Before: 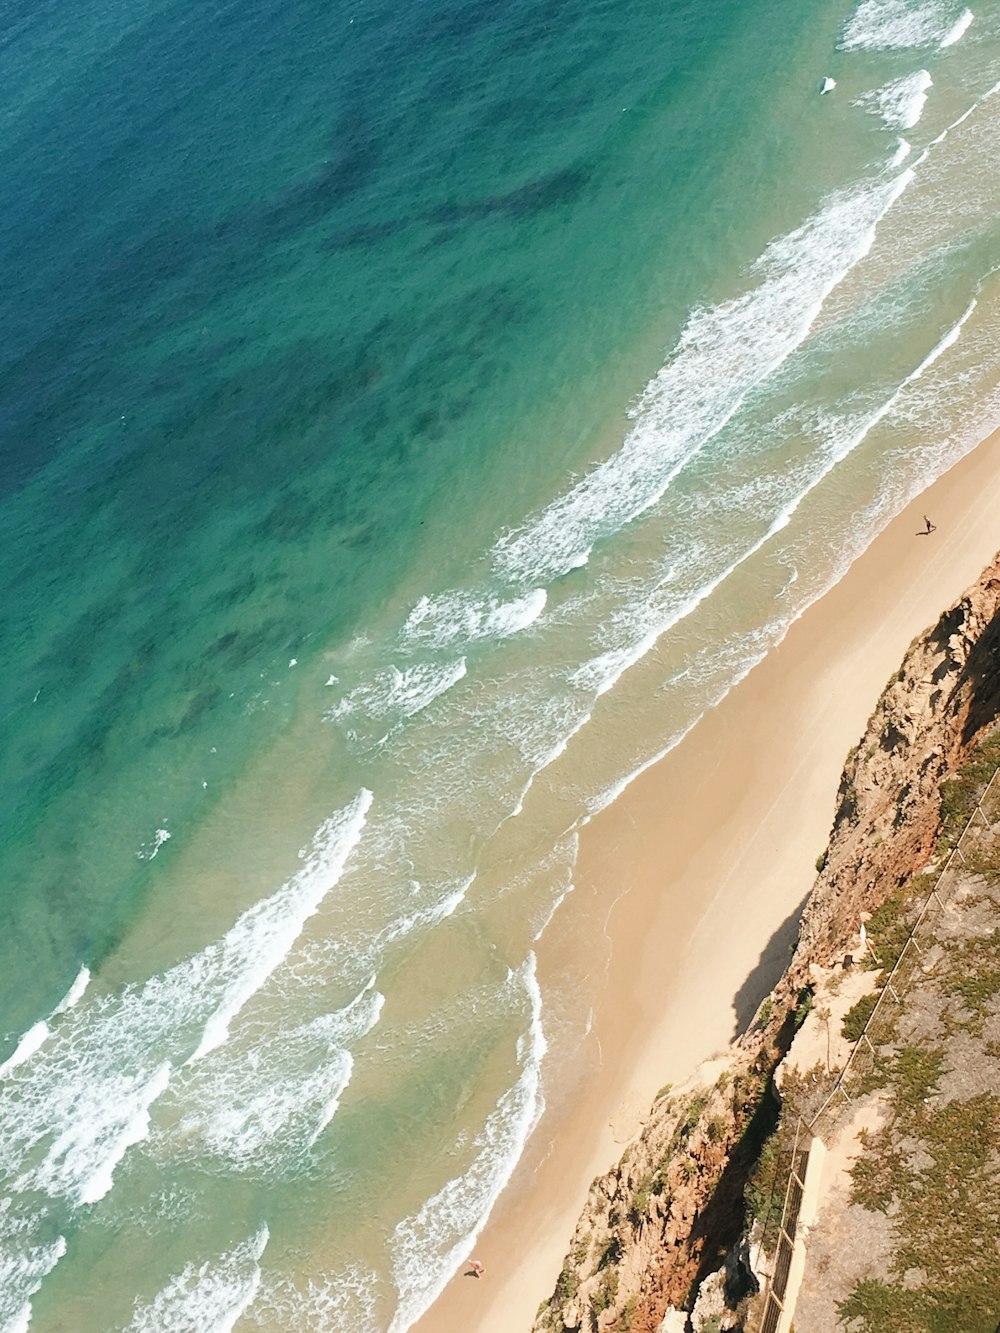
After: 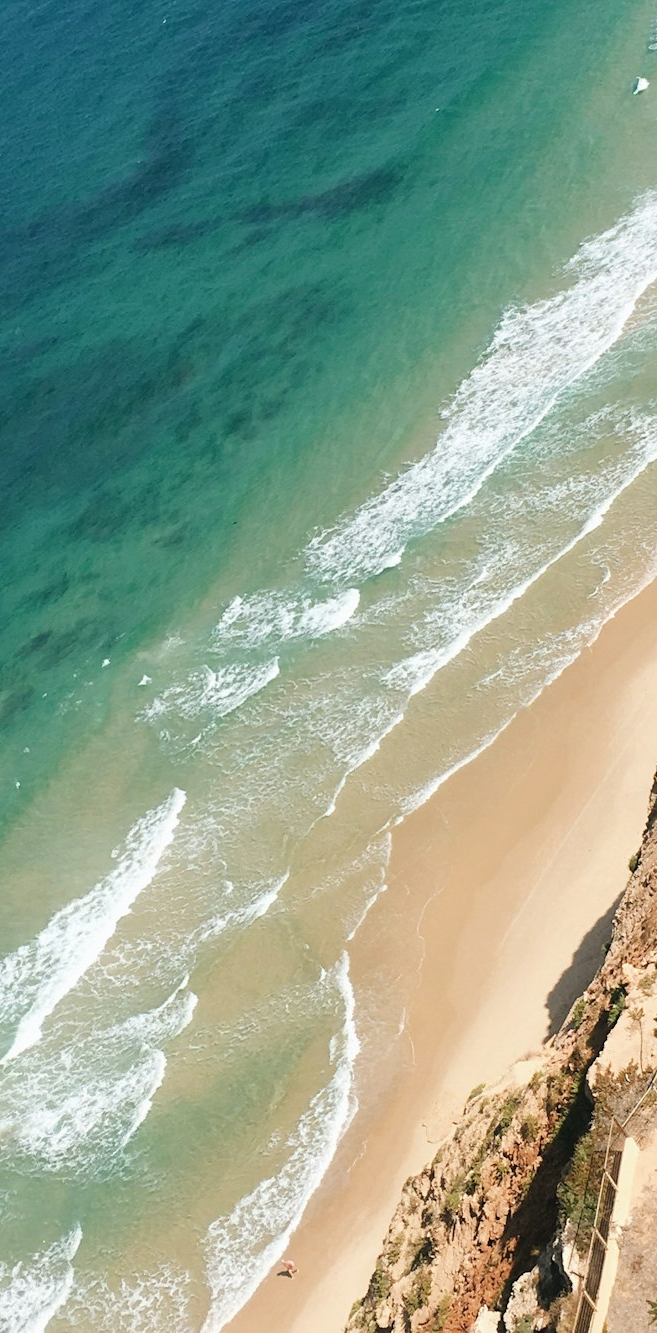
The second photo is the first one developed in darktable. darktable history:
crop and rotate: left 18.797%, right 15.482%
